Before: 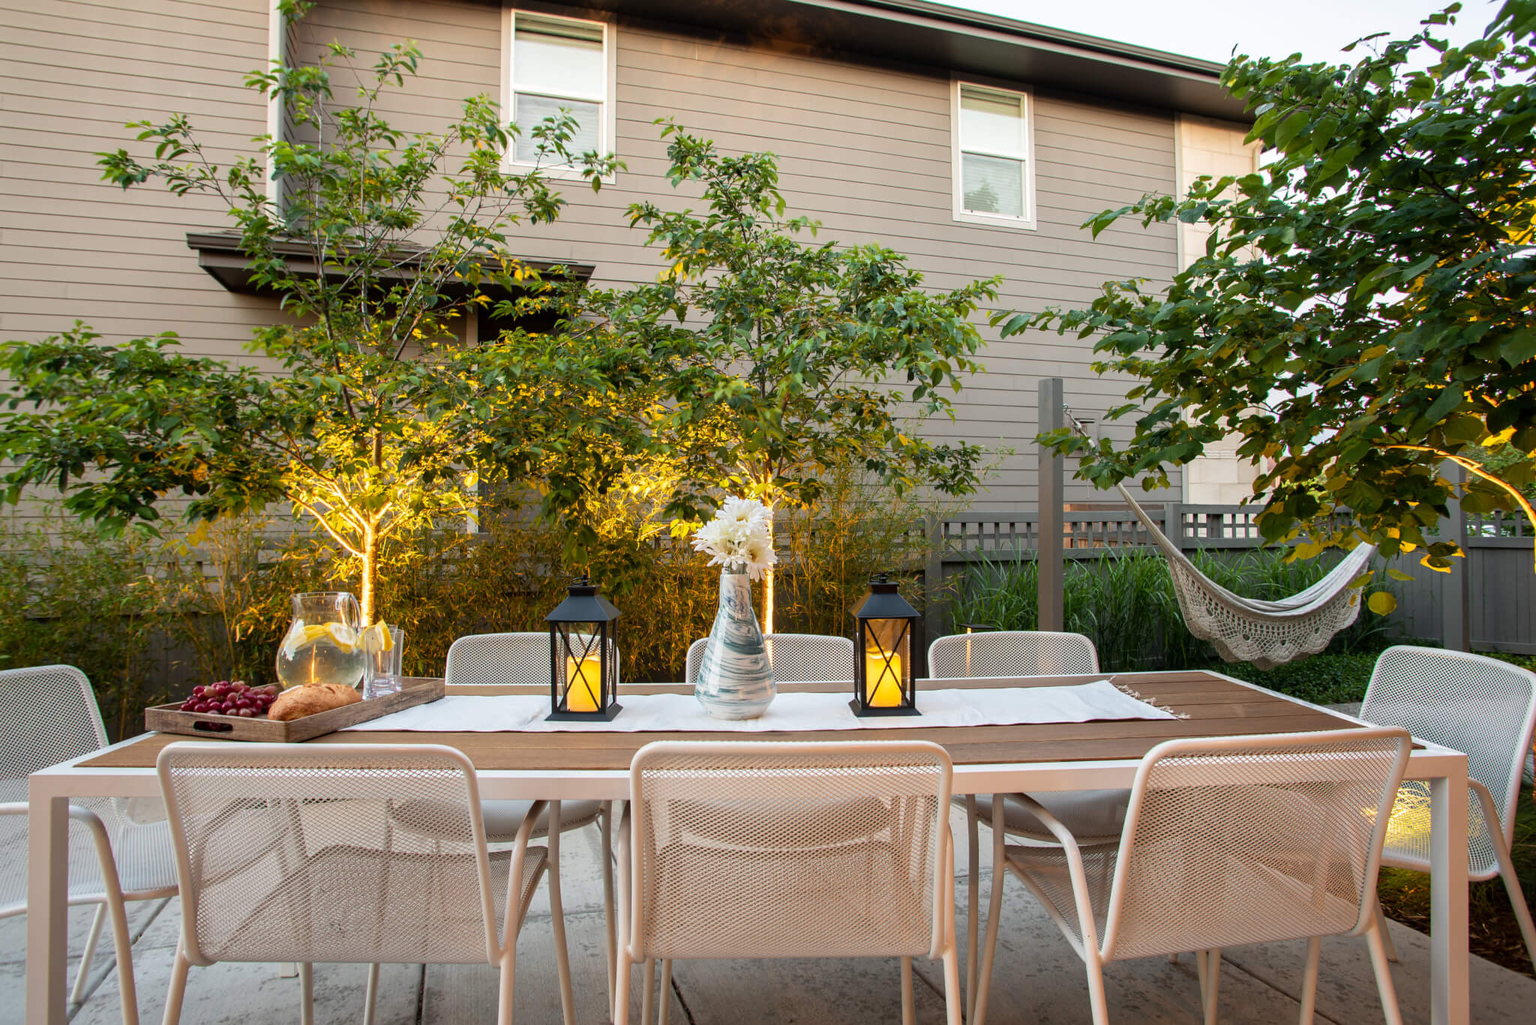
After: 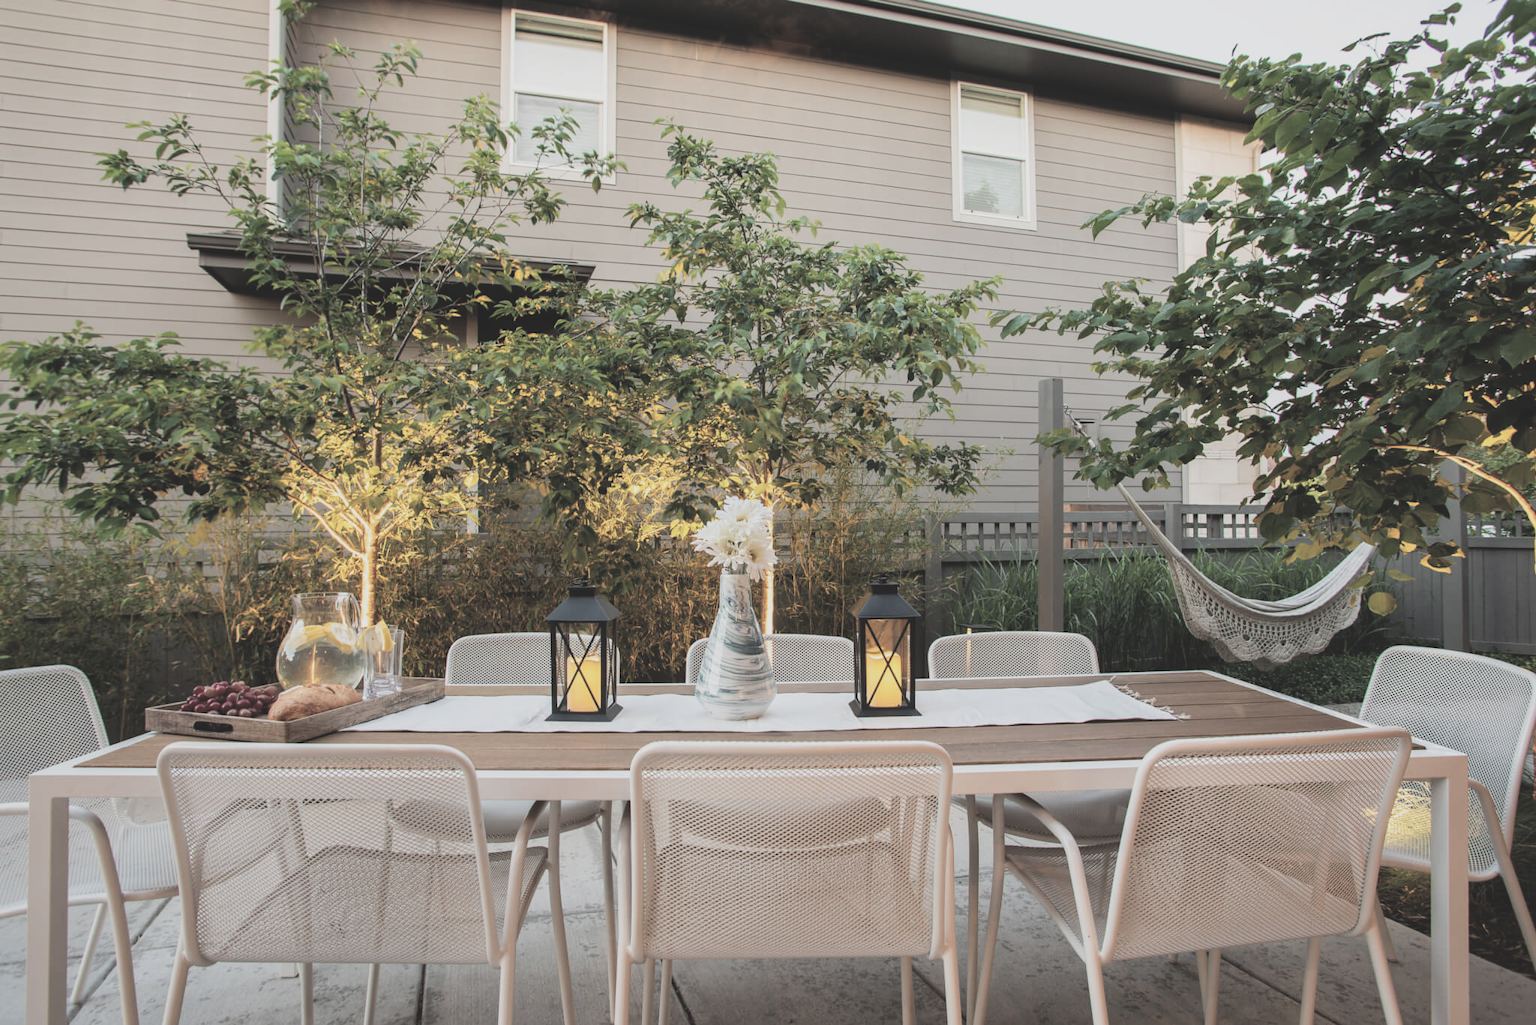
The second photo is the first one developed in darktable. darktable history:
exposure: black level correction -0.043, exposure 0.06 EV, compensate highlight preservation false
filmic rgb: black relative exposure -5.09 EV, white relative exposure 3.97 EV, hardness 2.89, contrast 1.099, highlights saturation mix -20.96%
contrast brightness saturation: contrast 0.1, saturation -0.37
